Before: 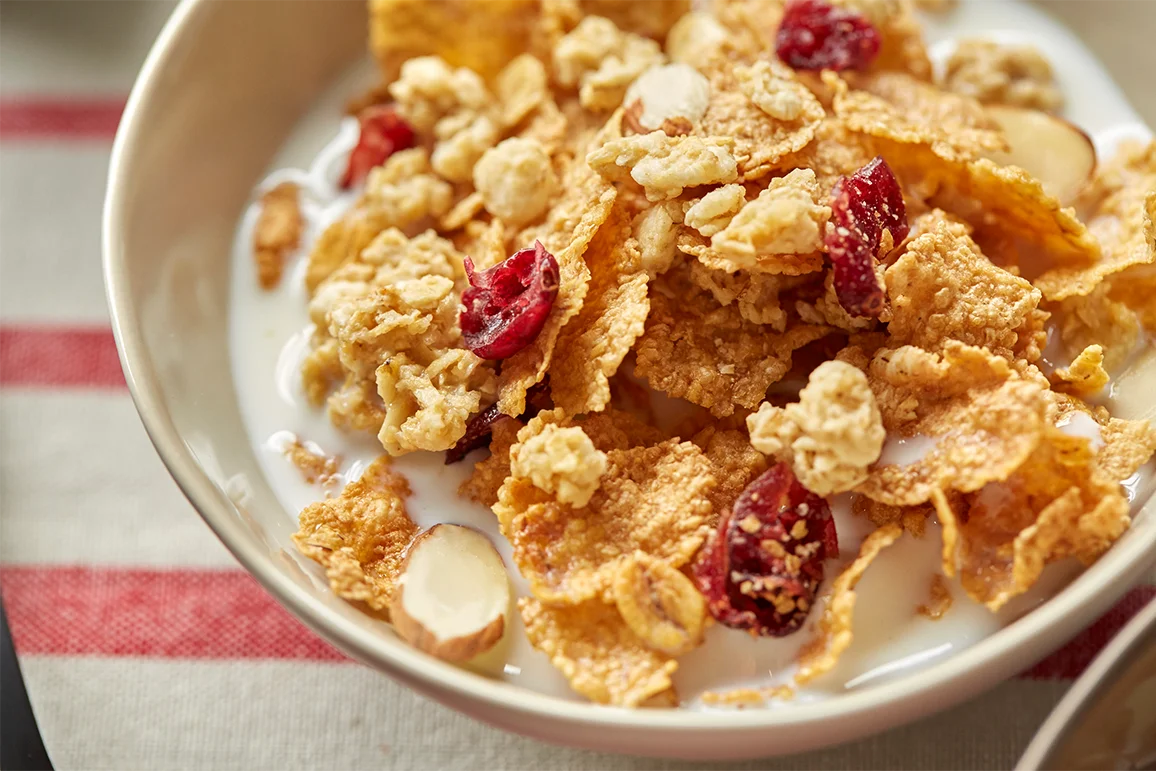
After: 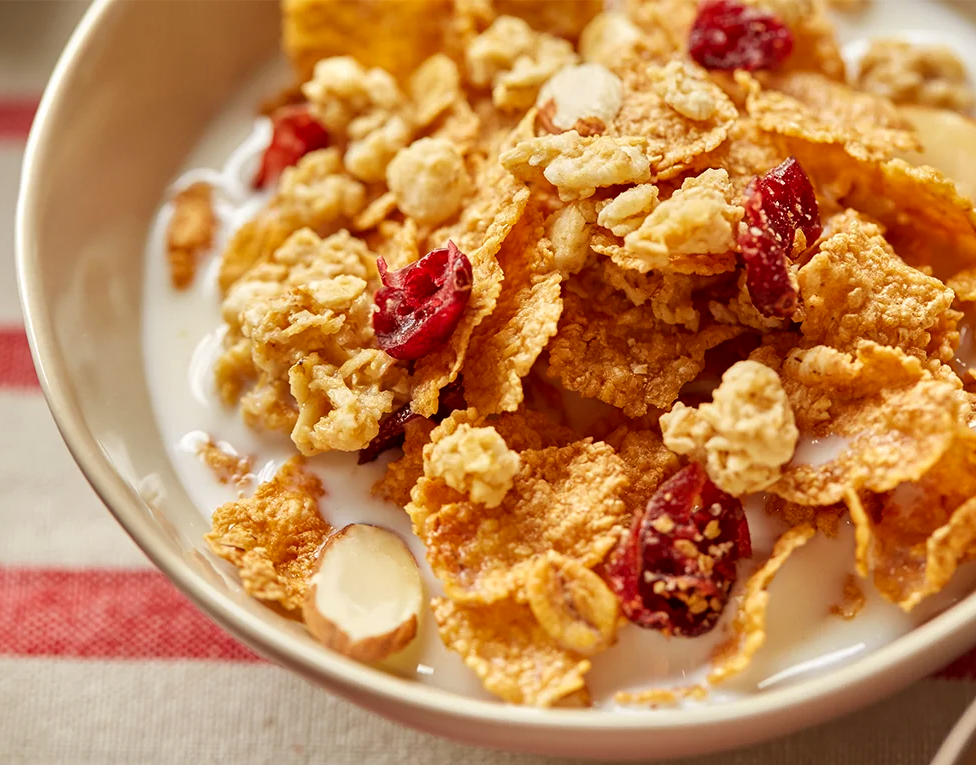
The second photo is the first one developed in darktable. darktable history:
rgb levels: mode RGB, independent channels, levels [[0, 0.5, 1], [0, 0.521, 1], [0, 0.536, 1]]
crop: left 7.598%, right 7.873%
